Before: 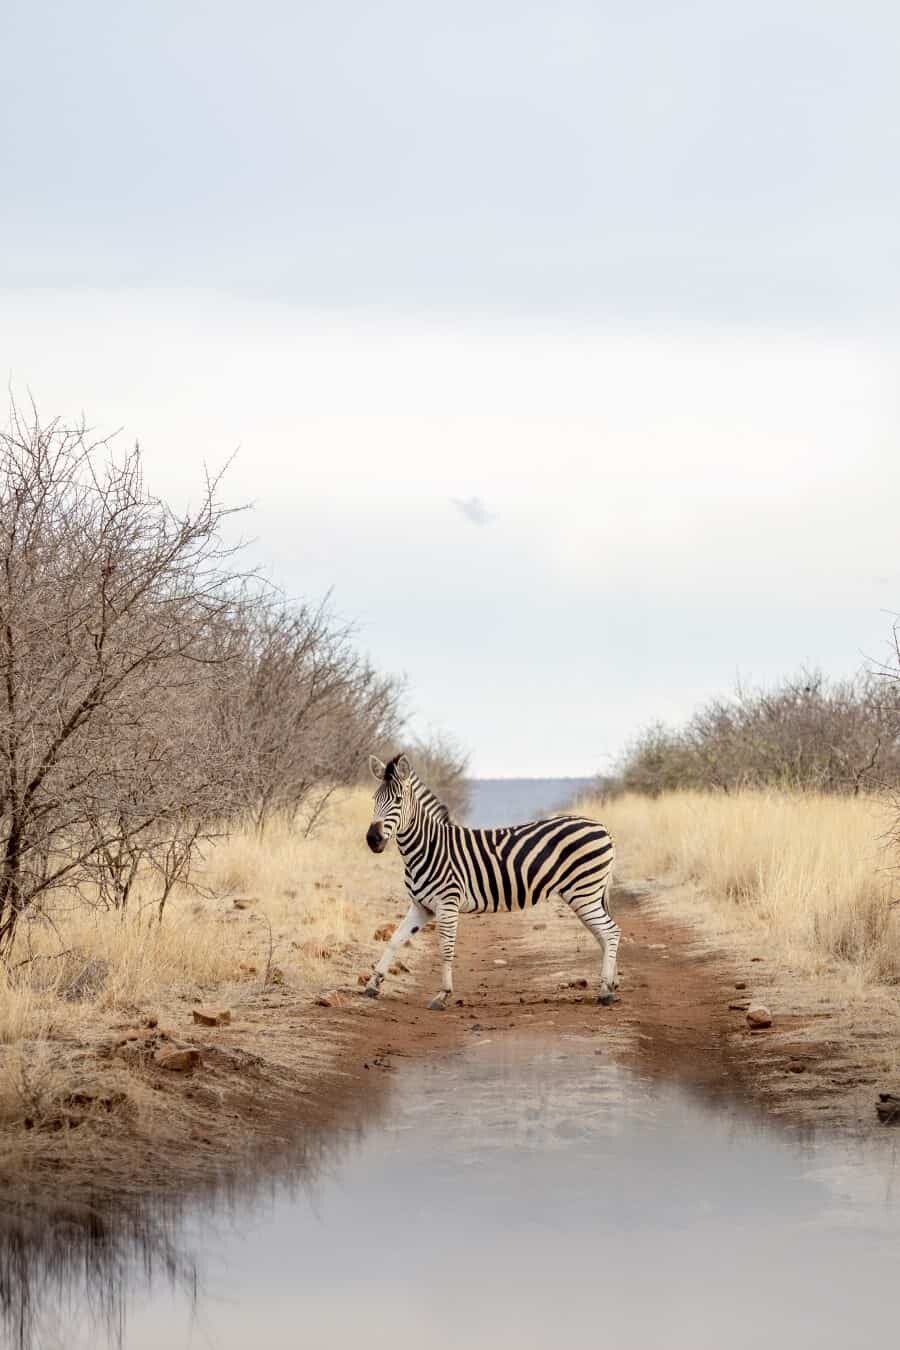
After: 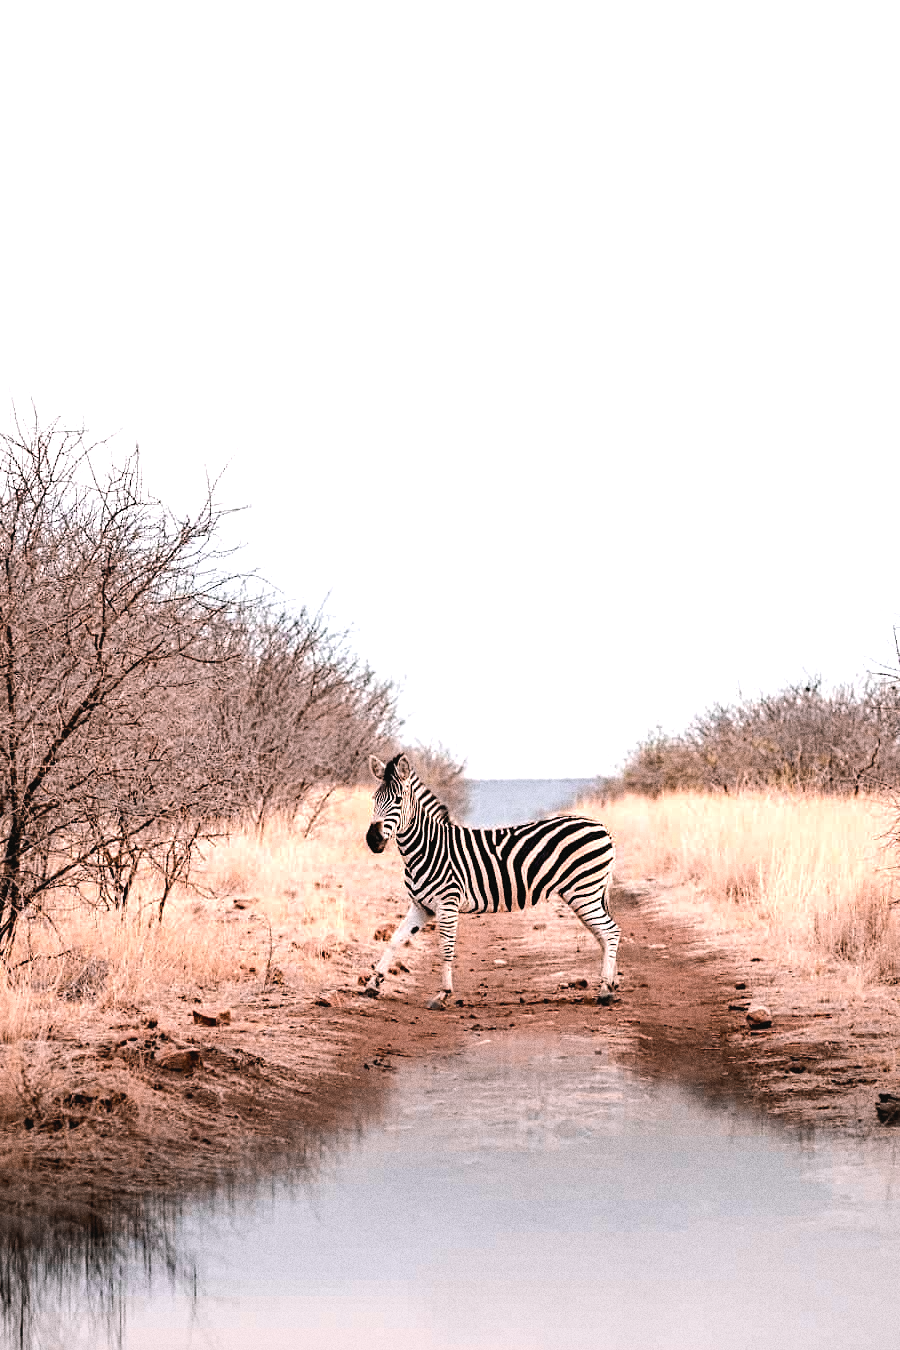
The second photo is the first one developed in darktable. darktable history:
diffuse or sharpen "_builtin_sharpen demosaicing | AA filter": edge sensitivity 1, 1st order anisotropy 100%, 2nd order anisotropy 100%, 3rd order anisotropy 100%, 4th order anisotropy 100%, 1st order speed -25%, 2nd order speed -25%, 3rd order speed -25%, 4th order speed -25%
grain "silver grain": coarseness 0.09 ISO, strength 40%
color equalizer "japanese film stock": saturation › orange 1.18, saturation › yellow 0.72, saturation › cyan 0.95, saturation › blue 0.838, hue › orange -18.53, hue › yellow 20.48, hue › green -0.98, brightness › orange 1.06, brightness › yellow 0.737, brightness › cyan 0.938, brightness › blue 0.894, node placement 8°
rgb primaries "nice": tint hue -2.48°, red hue -0.024, green purity 1.08, blue hue -0.112, blue purity 1.17
contrast equalizer: octaves 7, y [[0.6 ×6], [0.55 ×6], [0 ×6], [0 ×6], [0 ×6]], mix -0.1
color balance rgb "japanese film stock": shadows lift › chroma 2%, shadows lift › hue 135.47°, highlights gain › chroma 2%, highlights gain › hue 291.01°, global offset › luminance 0.5%, perceptual saturation grading › global saturation -10.8%, perceptual saturation grading › highlights -26.83%, perceptual saturation grading › shadows 21.25%, perceptual brilliance grading › highlights 17.77%, perceptual brilliance grading › mid-tones 31.71%, perceptual brilliance grading › shadows -31.01%, global vibrance 24.91%
